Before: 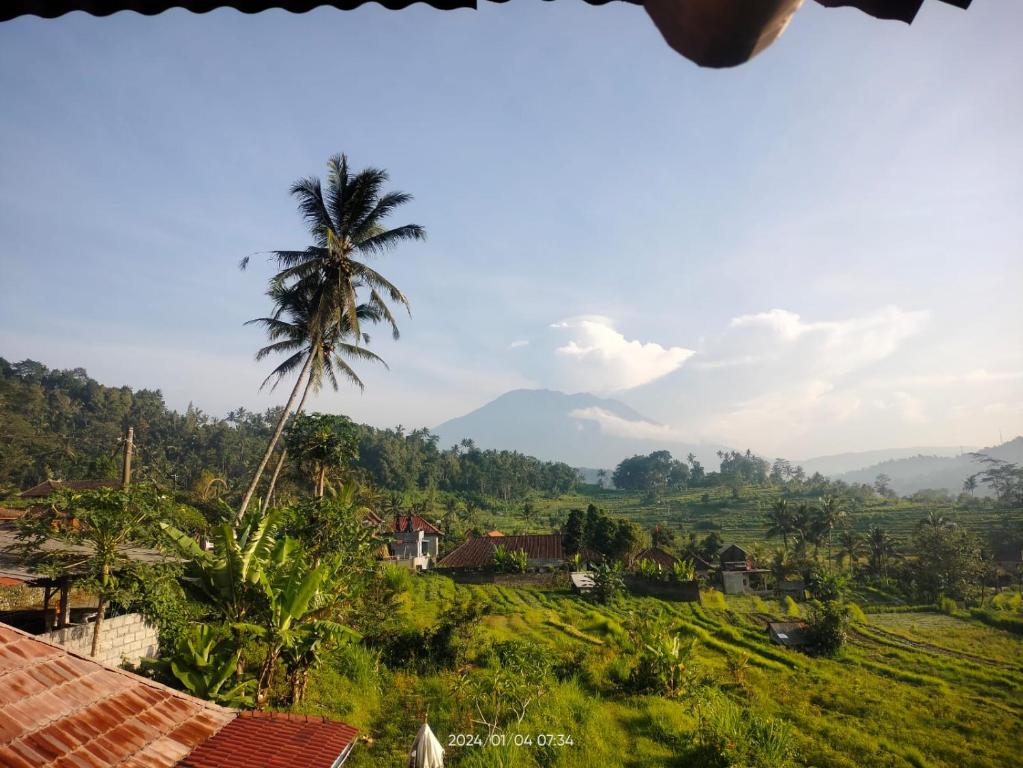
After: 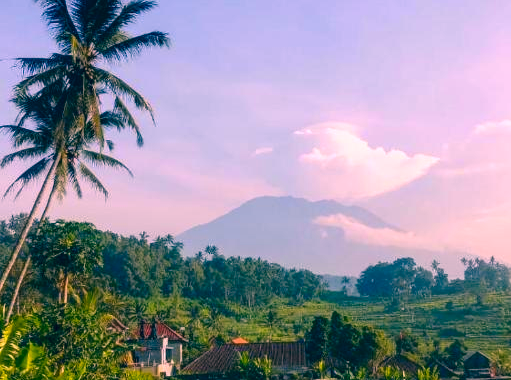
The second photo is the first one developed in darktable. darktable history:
crop: left 25.099%, top 25.133%, right 24.894%, bottom 25.345%
color correction: highlights a* 17.07, highlights b* 0.196, shadows a* -15.13, shadows b* -14.4, saturation 1.55
local contrast: on, module defaults
